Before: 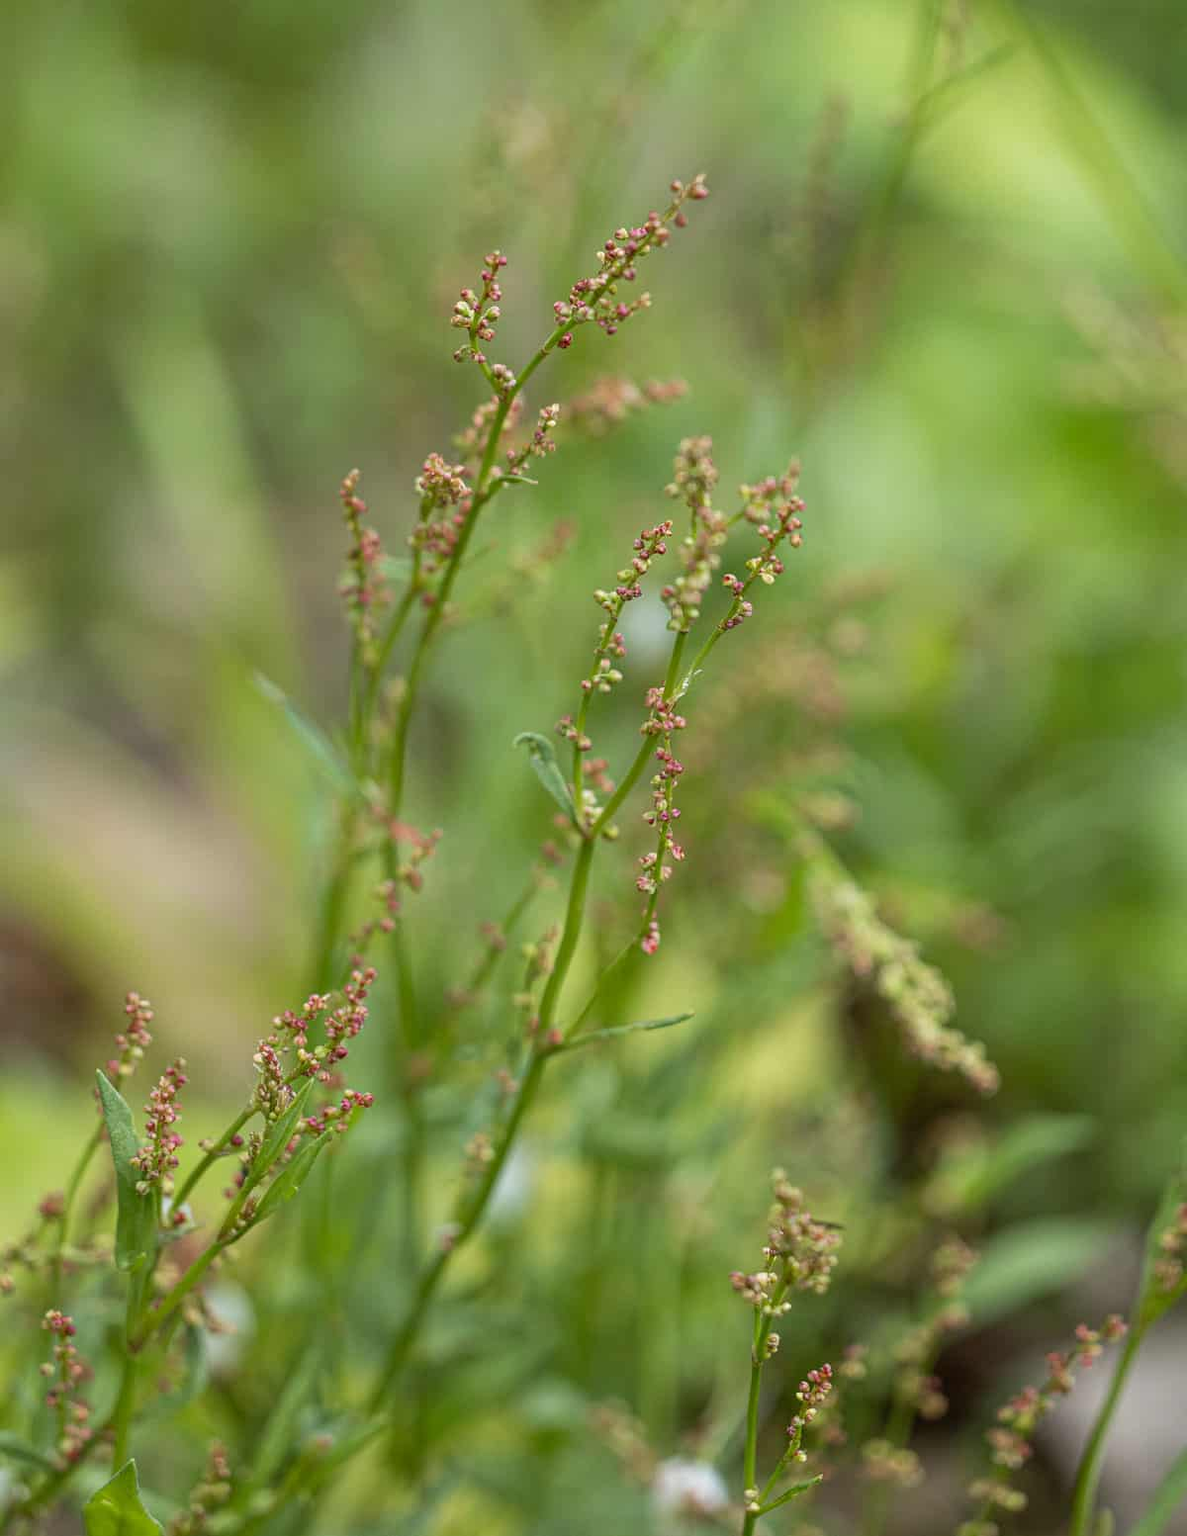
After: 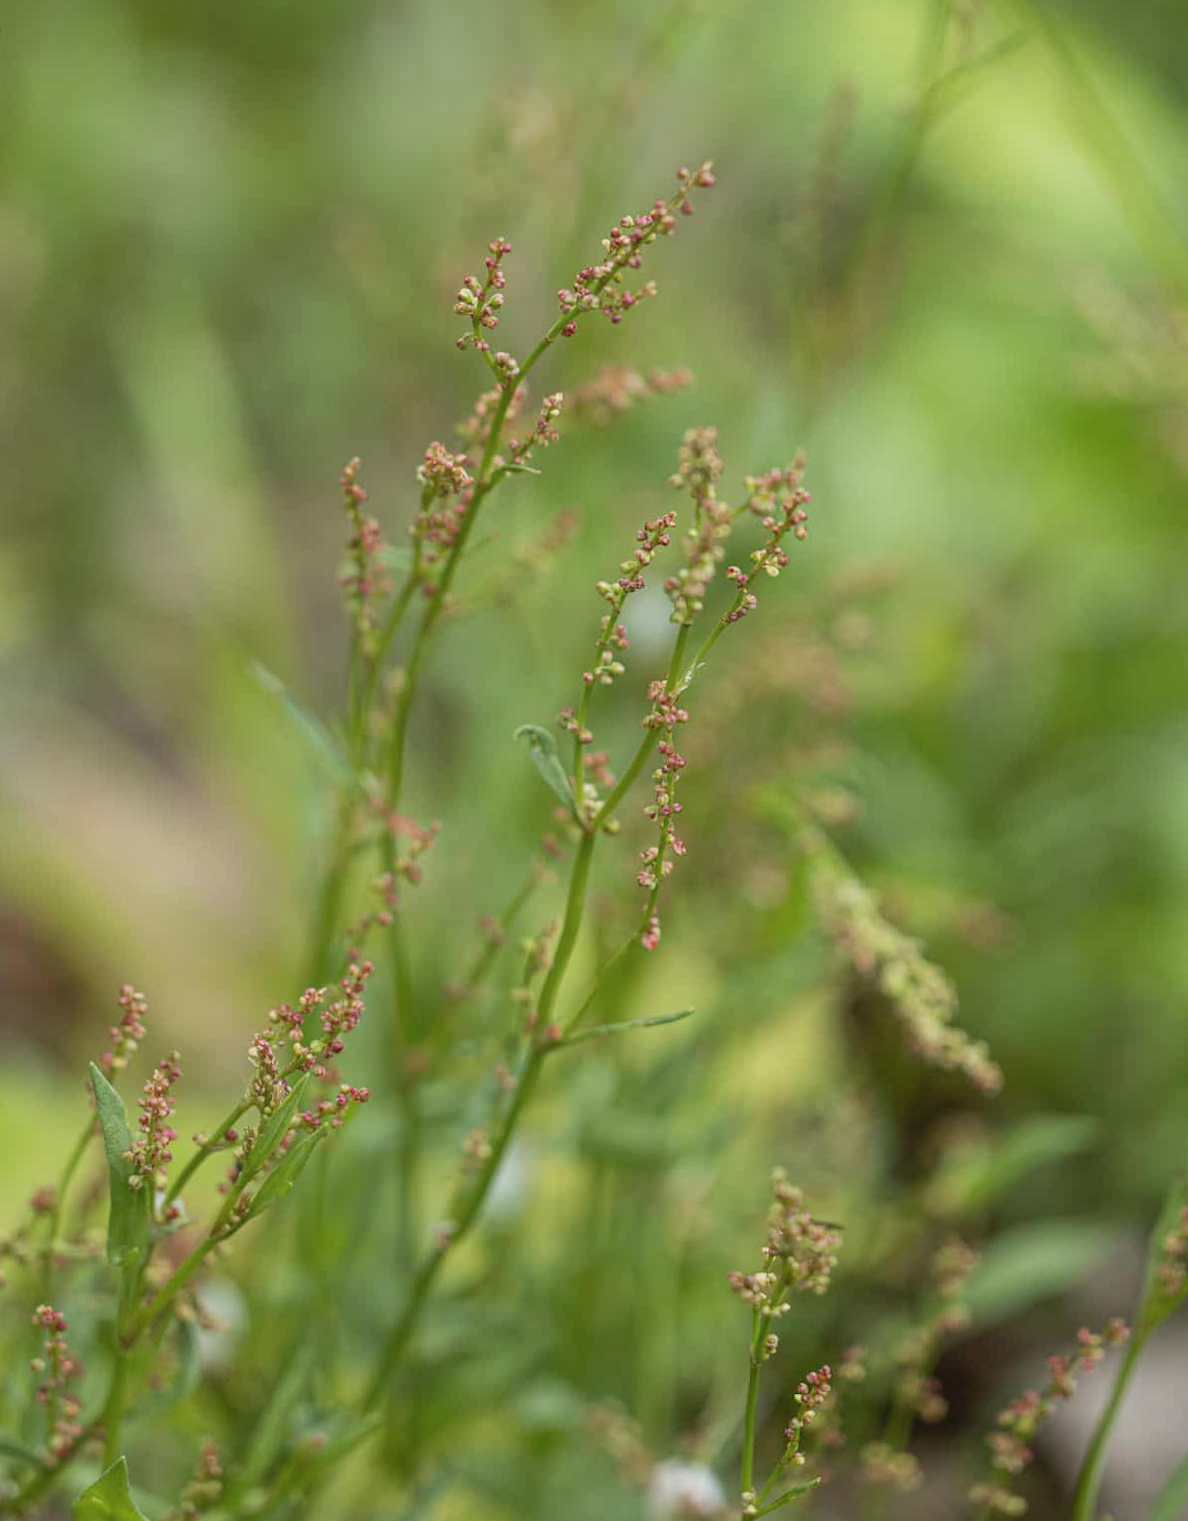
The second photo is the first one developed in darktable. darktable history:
contrast brightness saturation: saturation -0.05
contrast equalizer: octaves 7, y [[0.6 ×6], [0.55 ×6], [0 ×6], [0 ×6], [0 ×6]], mix -0.3
crop and rotate: angle -1.69°
white balance: red 1.009, blue 0.985
rotate and perspective: rotation -1.24°, automatic cropping off
